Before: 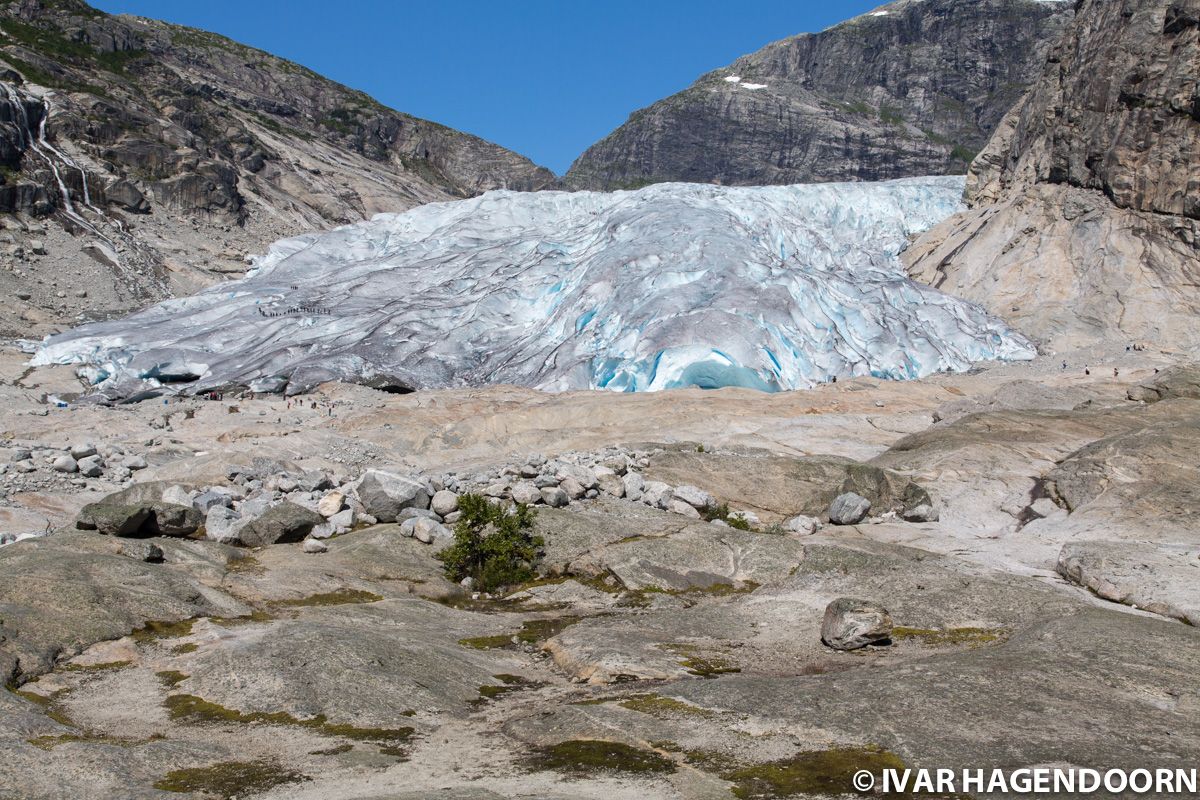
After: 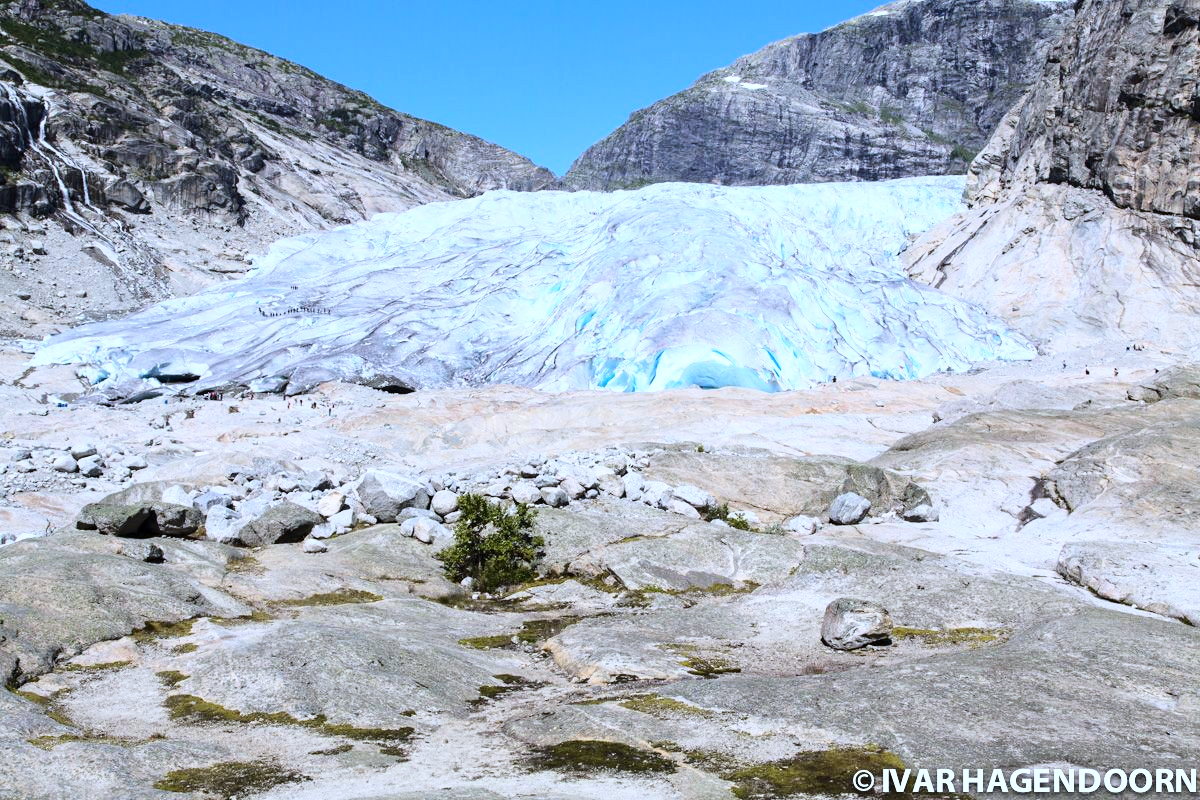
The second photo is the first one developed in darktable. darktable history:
white balance: red 0.926, green 1.003, blue 1.133
base curve: curves: ch0 [(0, 0) (0.032, 0.037) (0.105, 0.228) (0.435, 0.76) (0.856, 0.983) (1, 1)]
